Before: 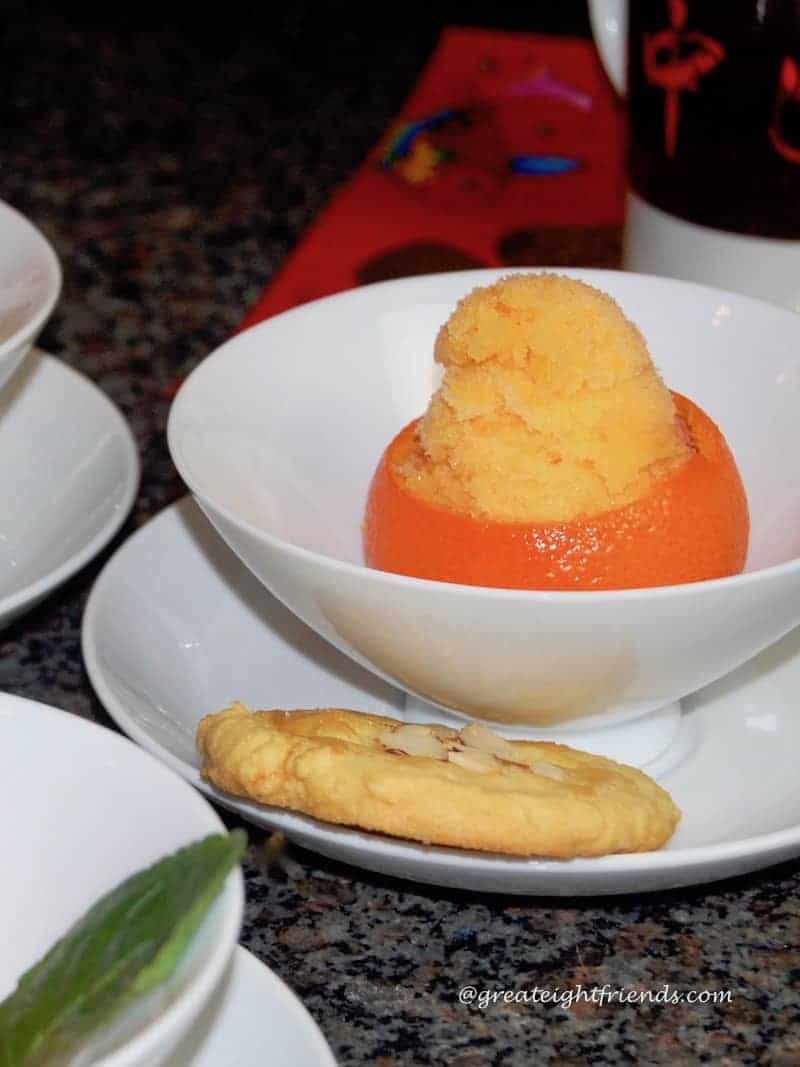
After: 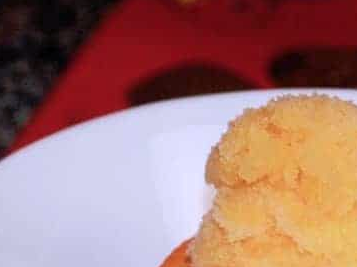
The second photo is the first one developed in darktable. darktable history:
color calibration: illuminant custom, x 0.363, y 0.385, temperature 4528.03 K
crop: left 28.64%, top 16.832%, right 26.637%, bottom 58.055%
